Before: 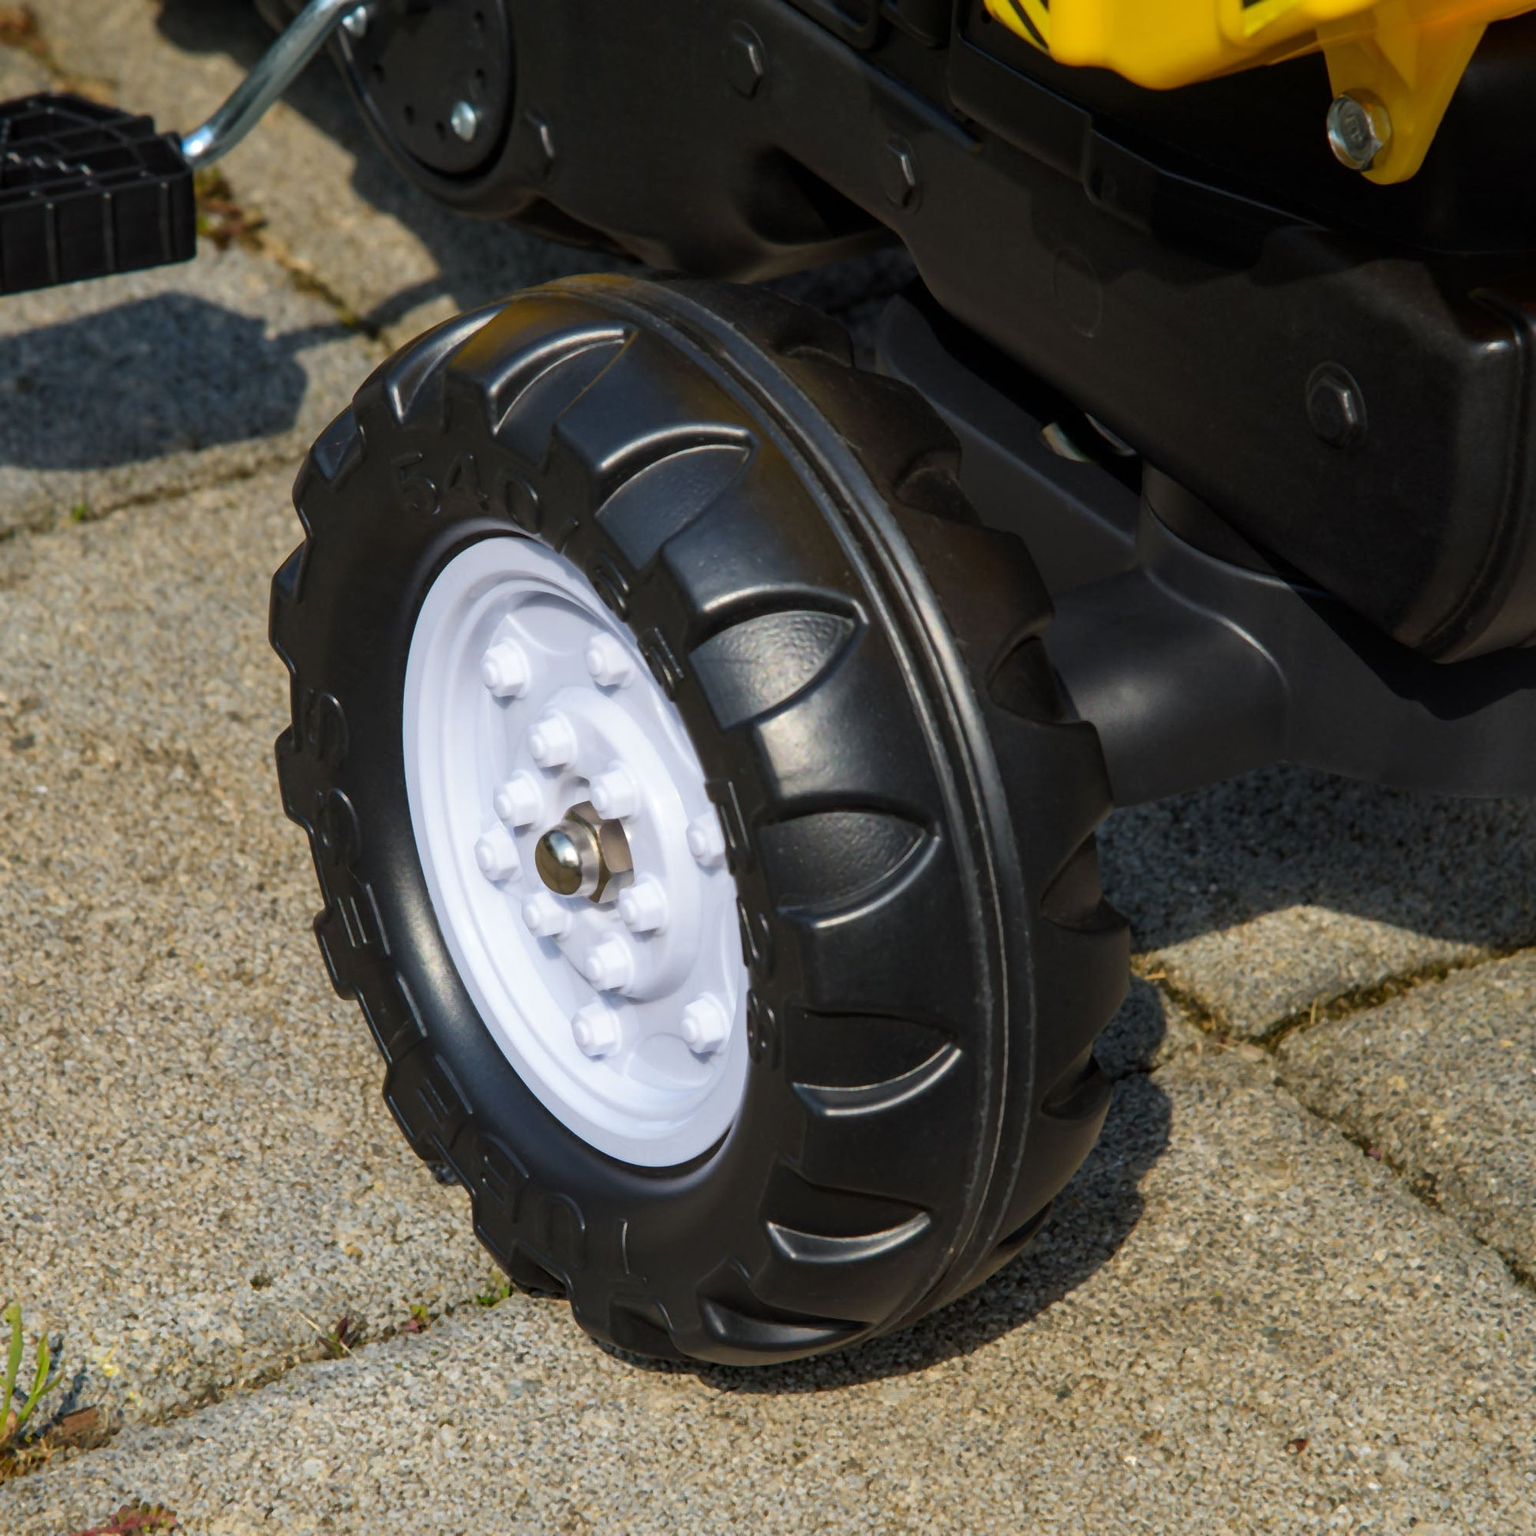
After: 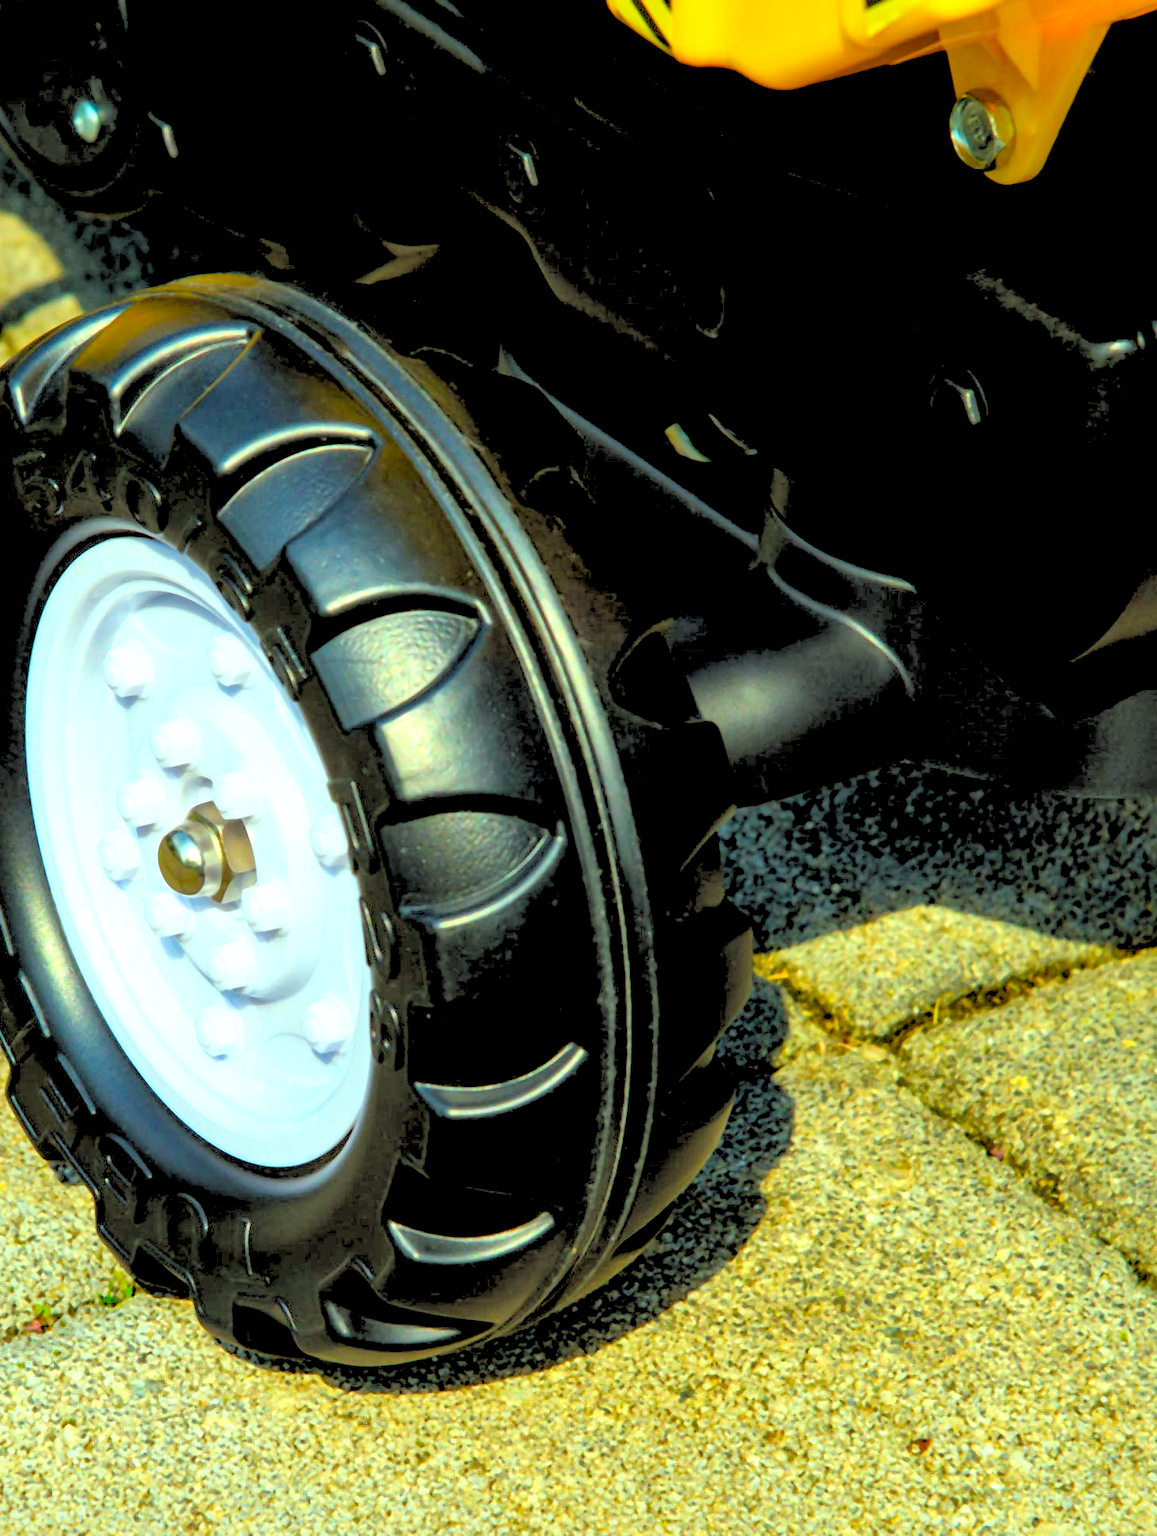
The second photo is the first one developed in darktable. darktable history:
exposure: black level correction 0, exposure 0.7 EV, compensate exposure bias true, compensate highlight preservation false
local contrast: mode bilateral grid, contrast 20, coarseness 50, detail 148%, midtone range 0.2
color correction: highlights a* -10.77, highlights b* 9.8, saturation 1.72
rgb levels: levels [[0.027, 0.429, 0.996], [0, 0.5, 1], [0, 0.5, 1]]
crop and rotate: left 24.6%
